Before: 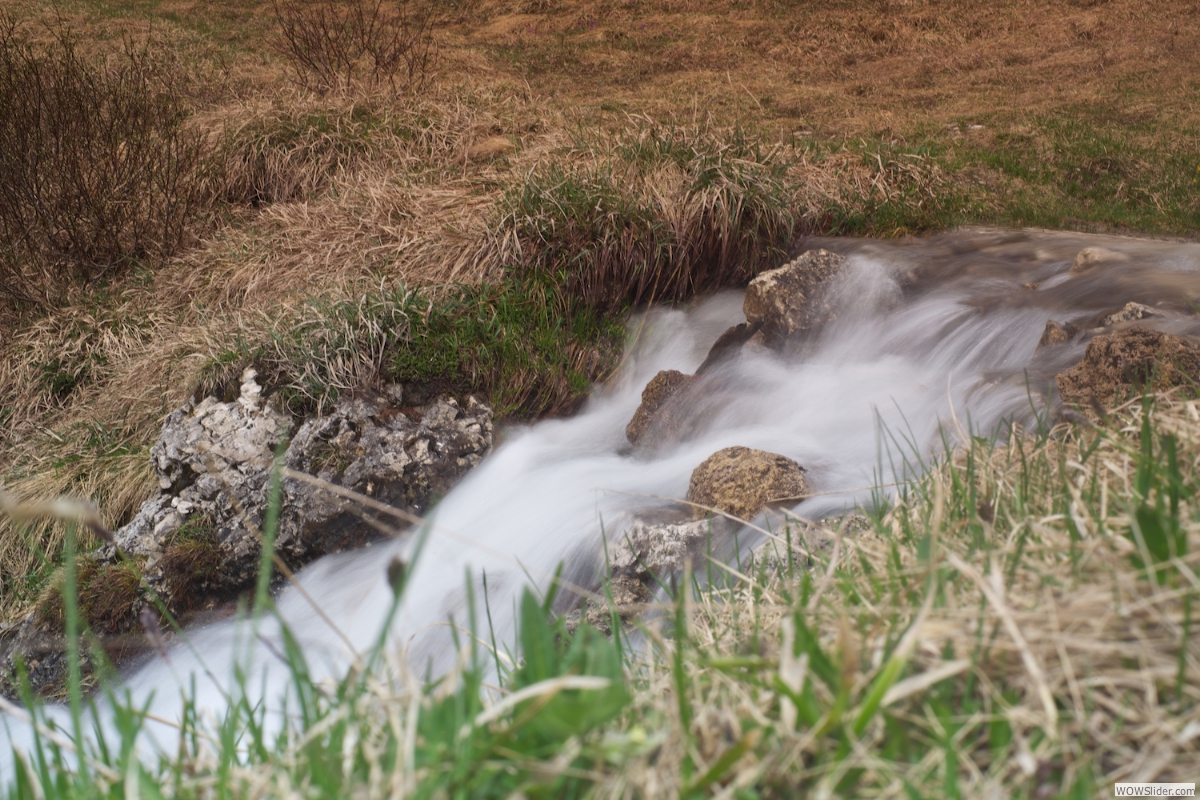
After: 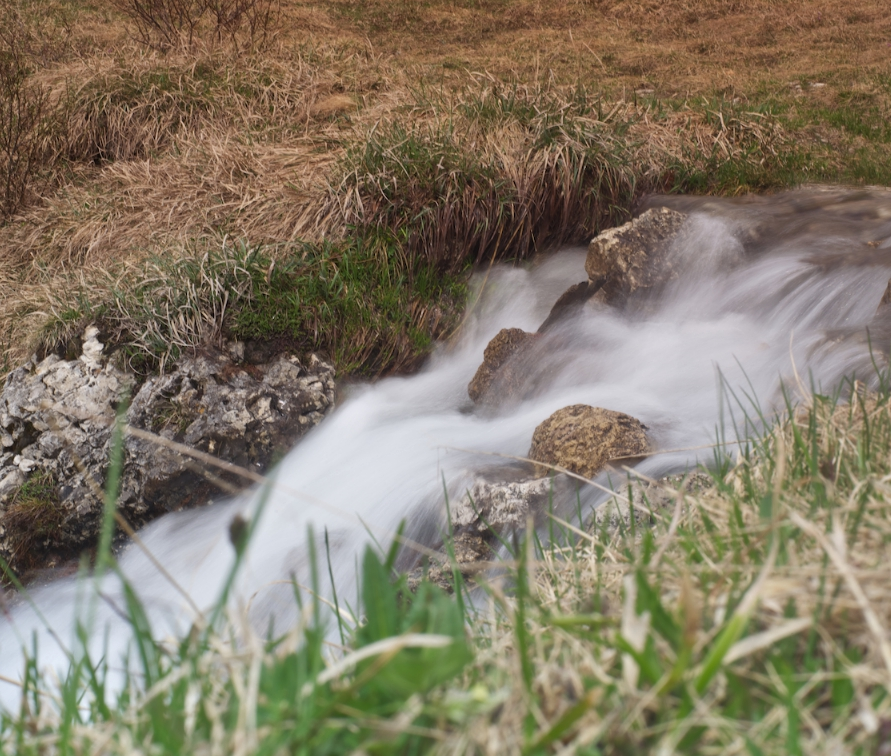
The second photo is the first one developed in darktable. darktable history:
shadows and highlights: soften with gaussian
crop and rotate: left 13.179%, top 5.39%, right 12.566%
